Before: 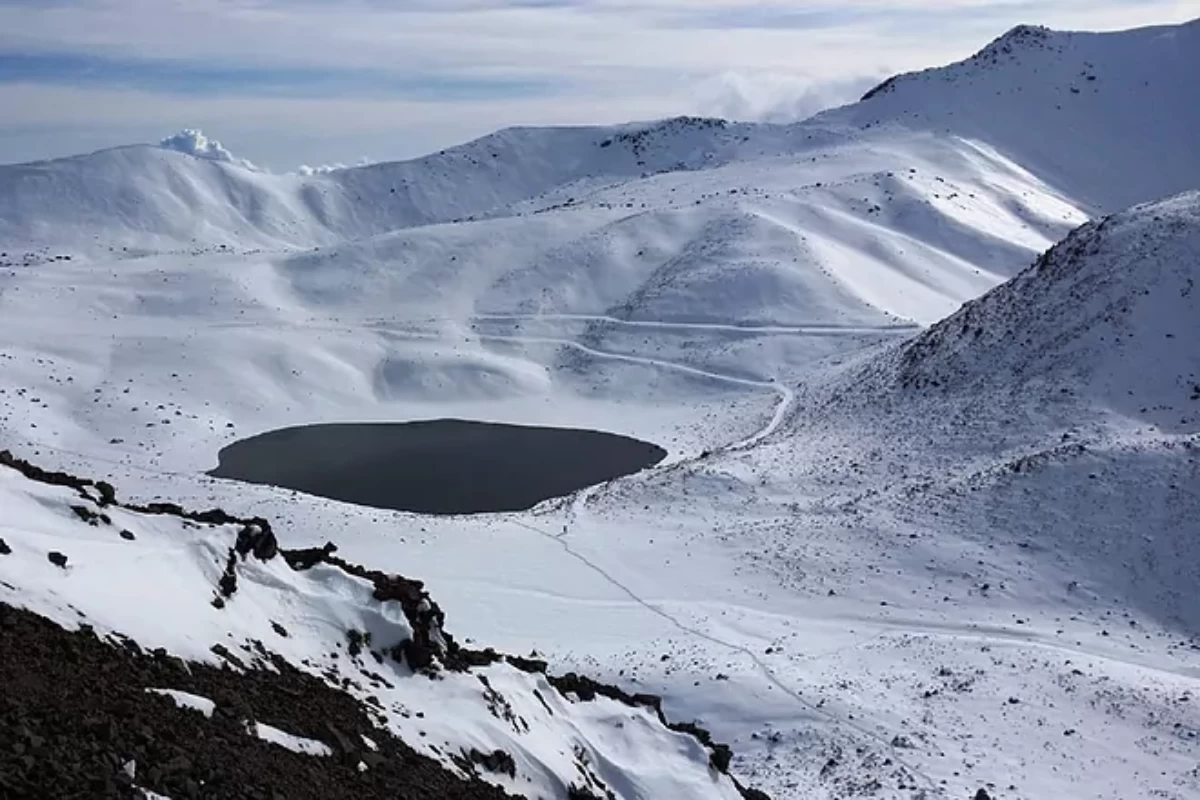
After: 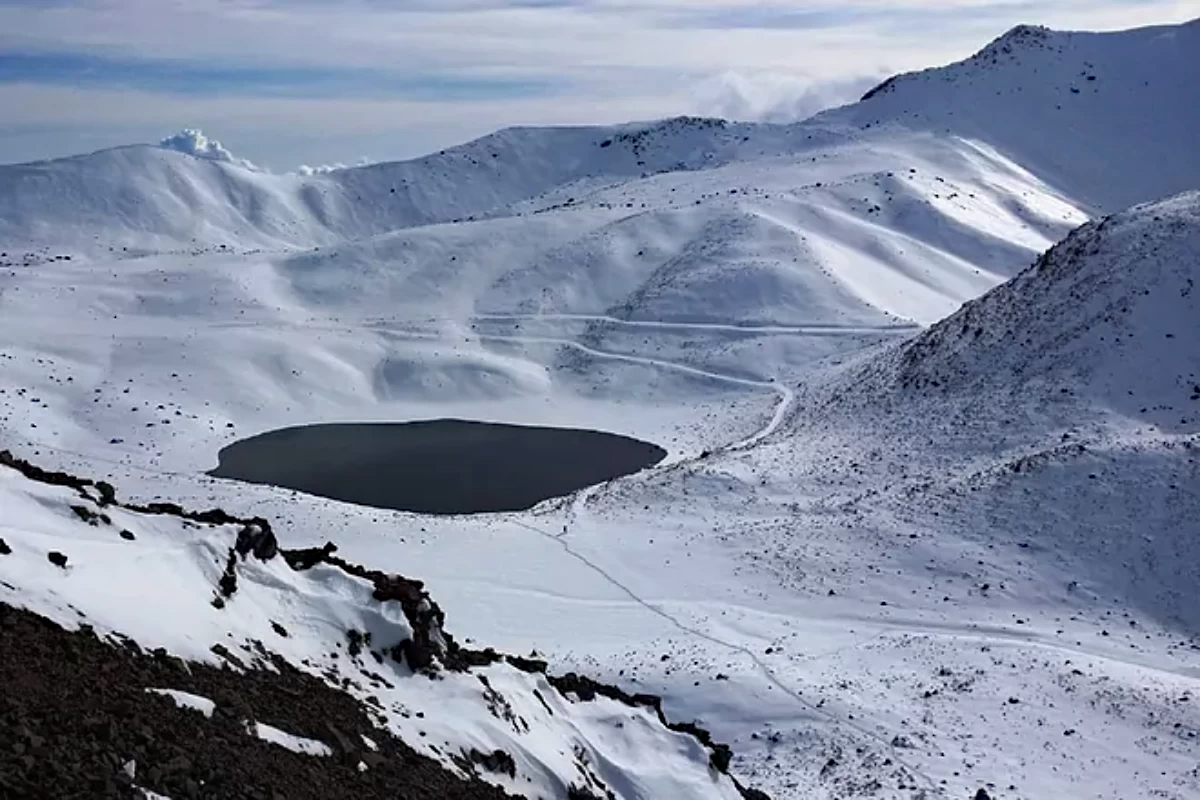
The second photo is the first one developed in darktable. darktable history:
haze removal: adaptive false
base curve: curves: ch0 [(0, 0) (0.989, 0.992)], preserve colors none
